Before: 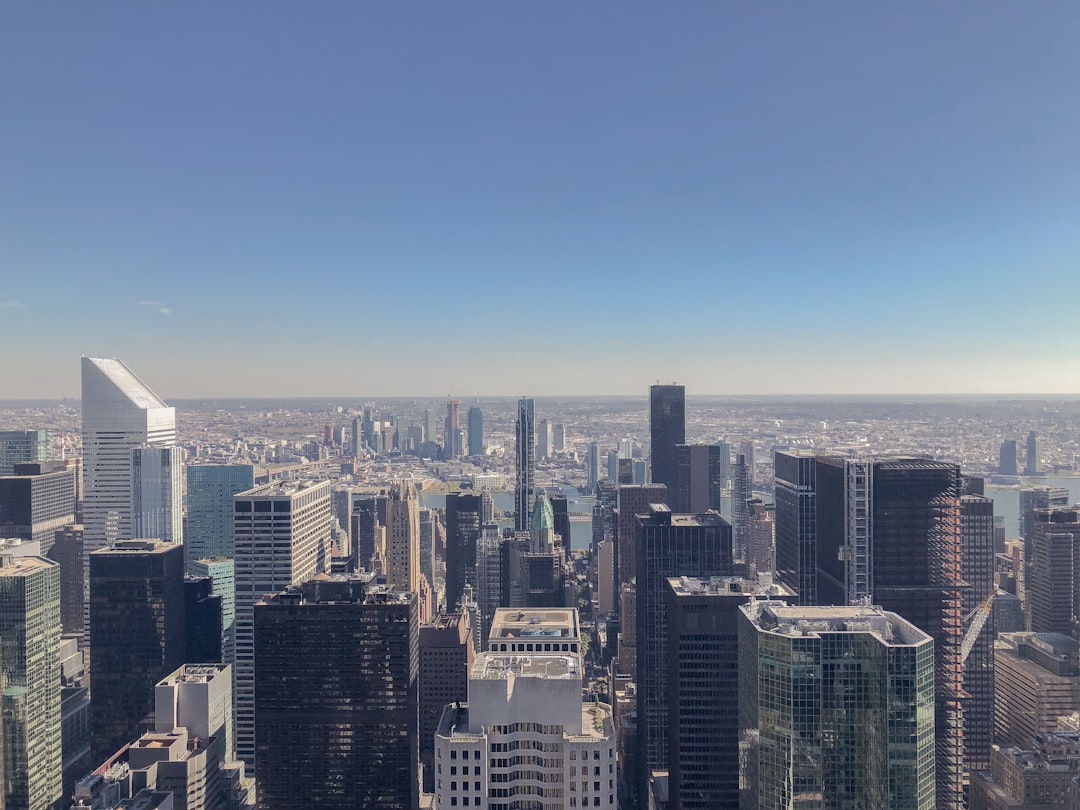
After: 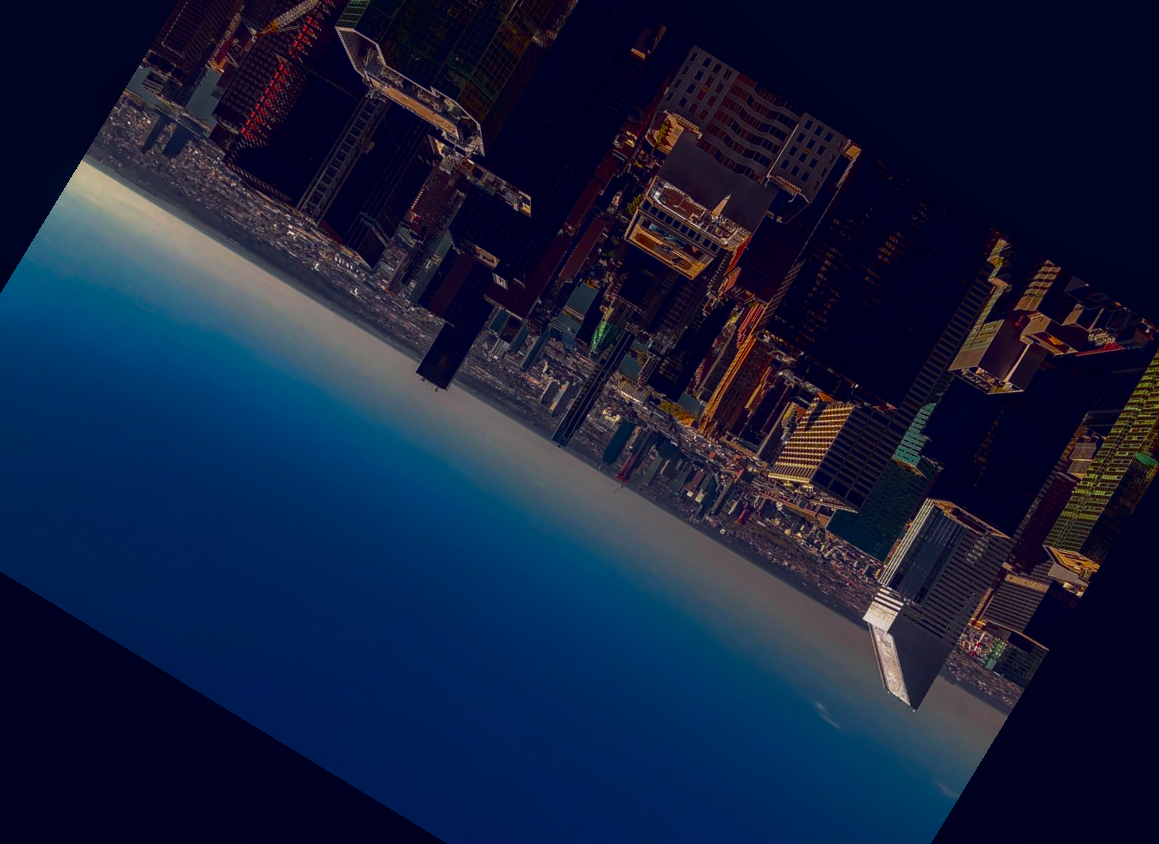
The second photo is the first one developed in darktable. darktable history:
local contrast: detail 110%
color correction: highlights a* 3.22, highlights b* 1.93, saturation 1.19
crop and rotate: angle 148.68°, left 9.111%, top 15.603%, right 4.588%, bottom 17.041%
contrast brightness saturation: brightness -1, saturation 1
color balance rgb: shadows lift › chroma 9.92%, shadows lift › hue 45.12°, power › luminance 3.26%, power › hue 231.93°, global offset › luminance 0.4%, global offset › chroma 0.21%, global offset › hue 255.02°
haze removal: strength 0.42, compatibility mode true, adaptive false
color zones: curves: ch1 [(0.25, 0.61) (0.75, 0.248)]
